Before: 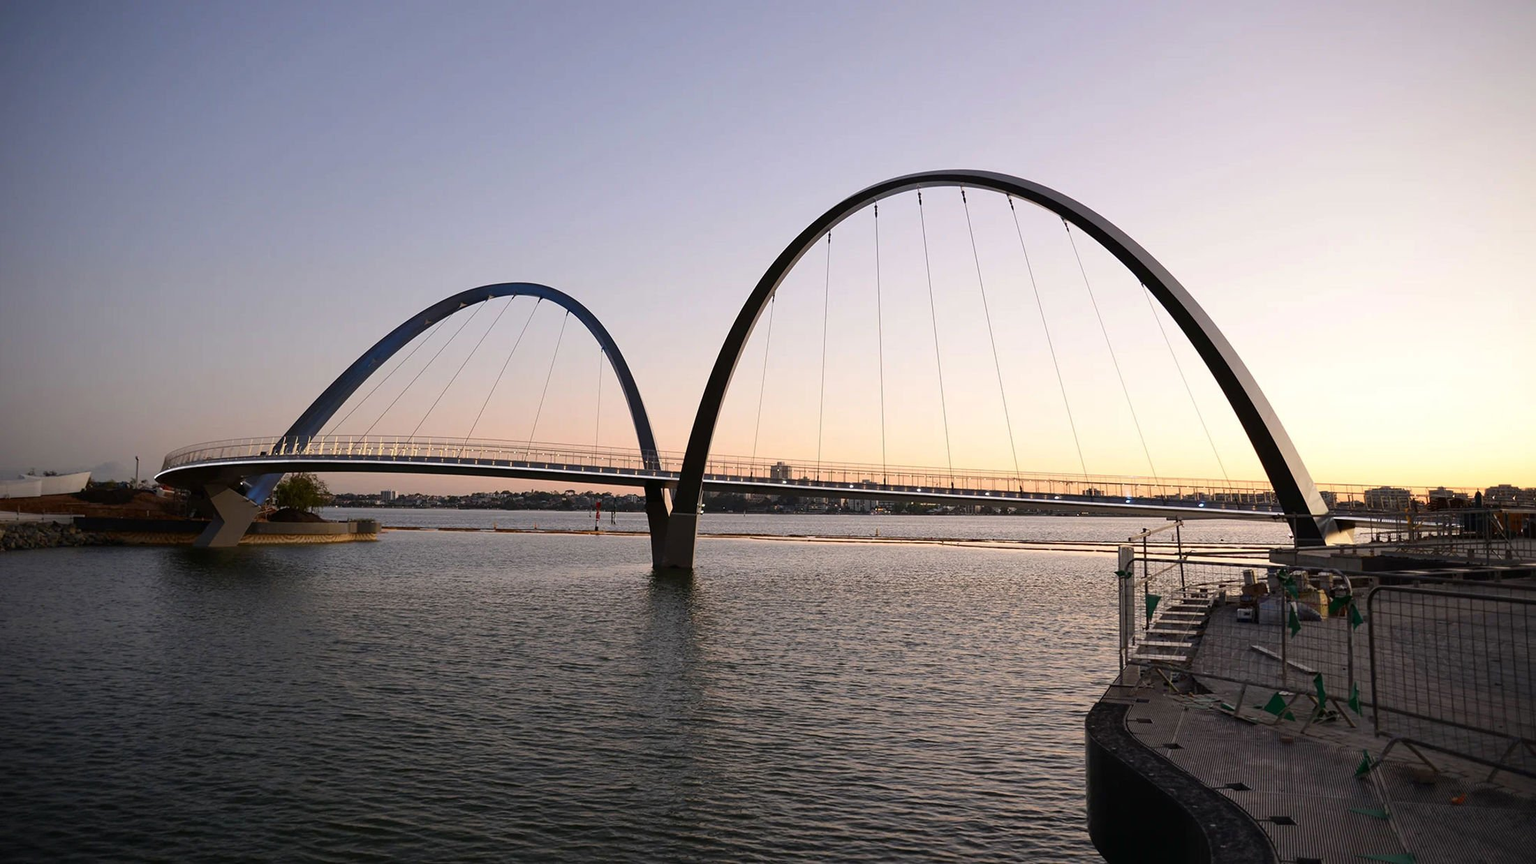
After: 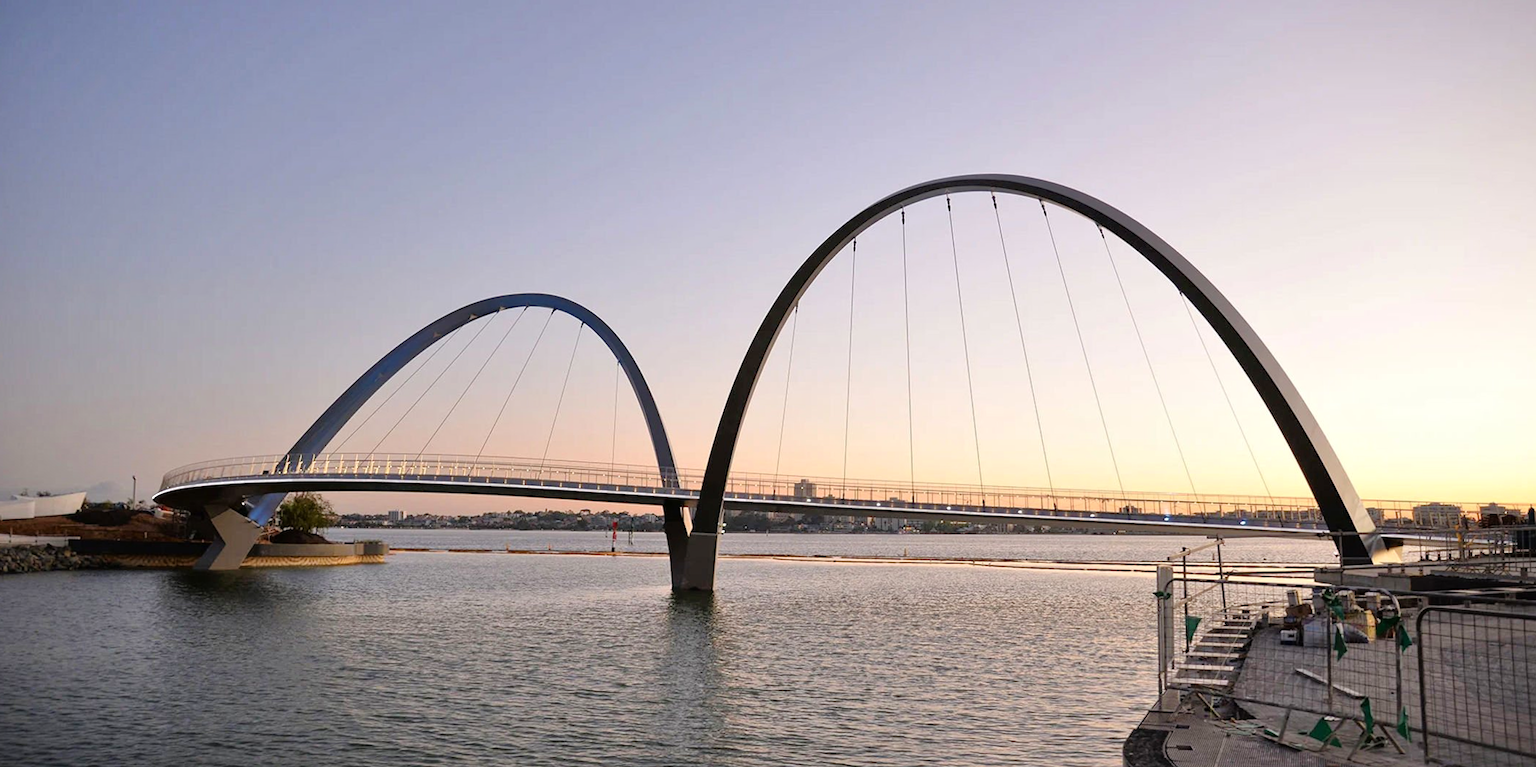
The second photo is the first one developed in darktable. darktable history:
tone equalizer: -7 EV 0.15 EV, -6 EV 0.6 EV, -5 EV 1.15 EV, -4 EV 1.33 EV, -3 EV 1.15 EV, -2 EV 0.6 EV, -1 EV 0.15 EV, mask exposure compensation -0.5 EV
crop and rotate: angle 0.2°, left 0.275%, right 3.127%, bottom 14.18%
